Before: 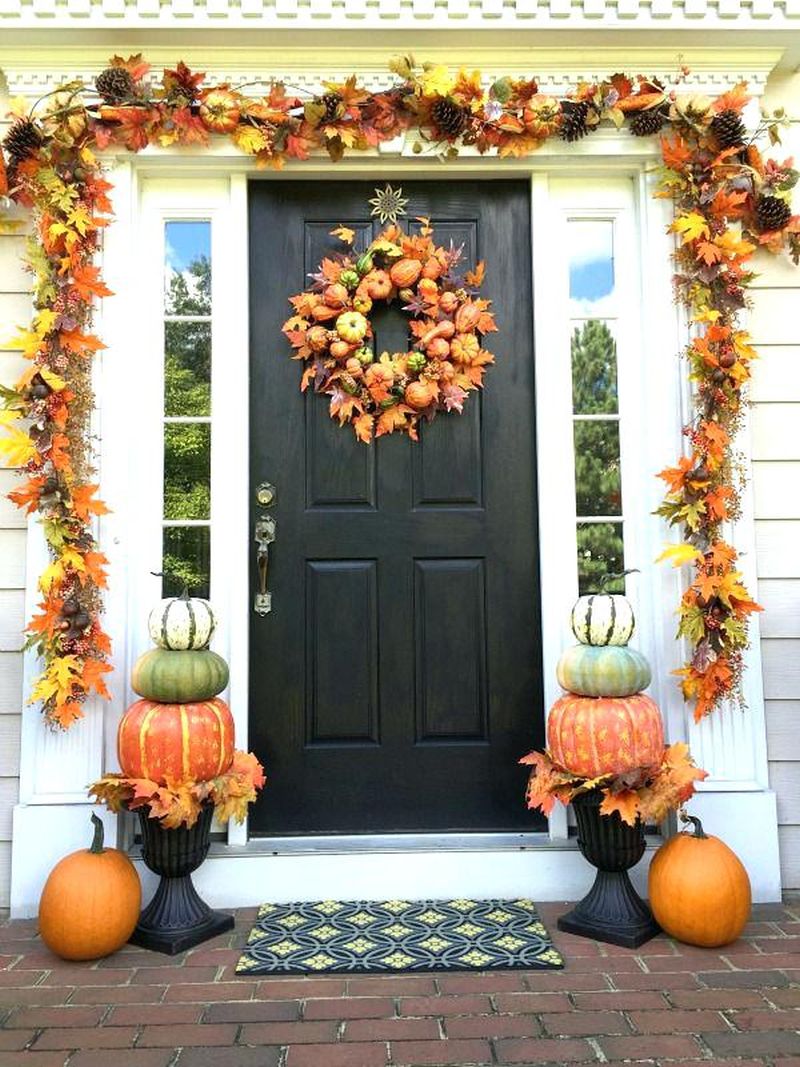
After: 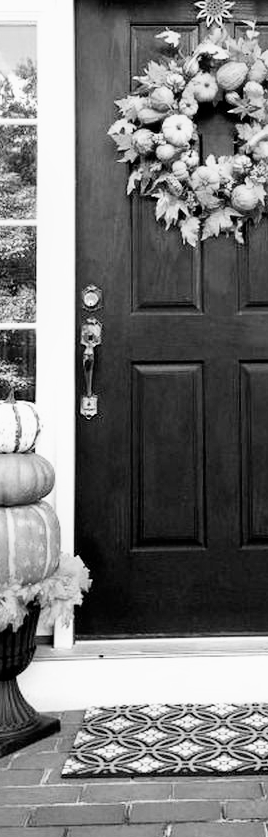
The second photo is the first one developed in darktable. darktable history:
monochrome: size 1
exposure: exposure 0.669 EV, compensate highlight preservation false
filmic rgb: black relative exposure -5 EV, white relative exposure 3.5 EV, hardness 3.19, contrast 1.2, highlights saturation mix -50%
crop and rotate: left 21.77%, top 18.528%, right 44.676%, bottom 2.997%
